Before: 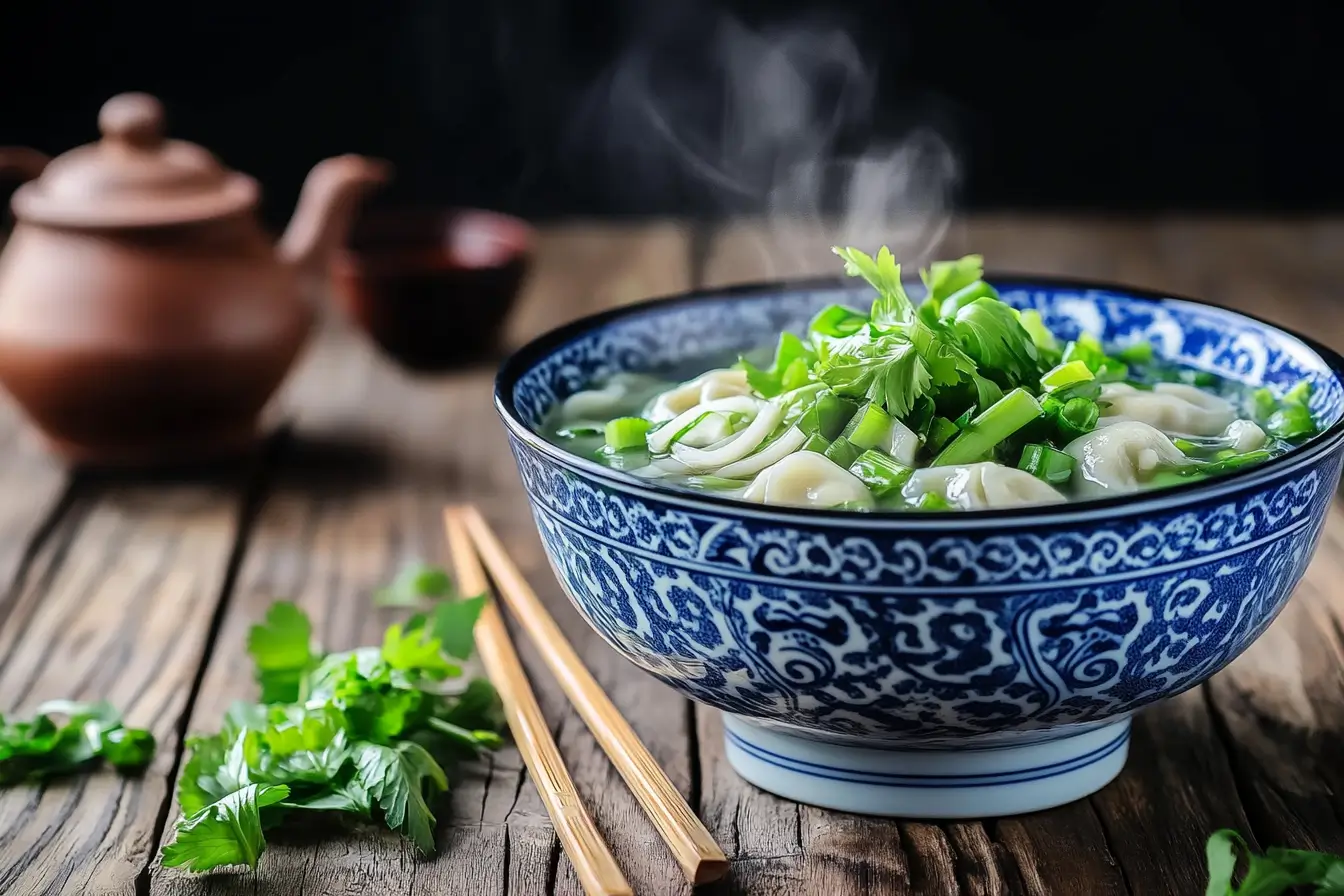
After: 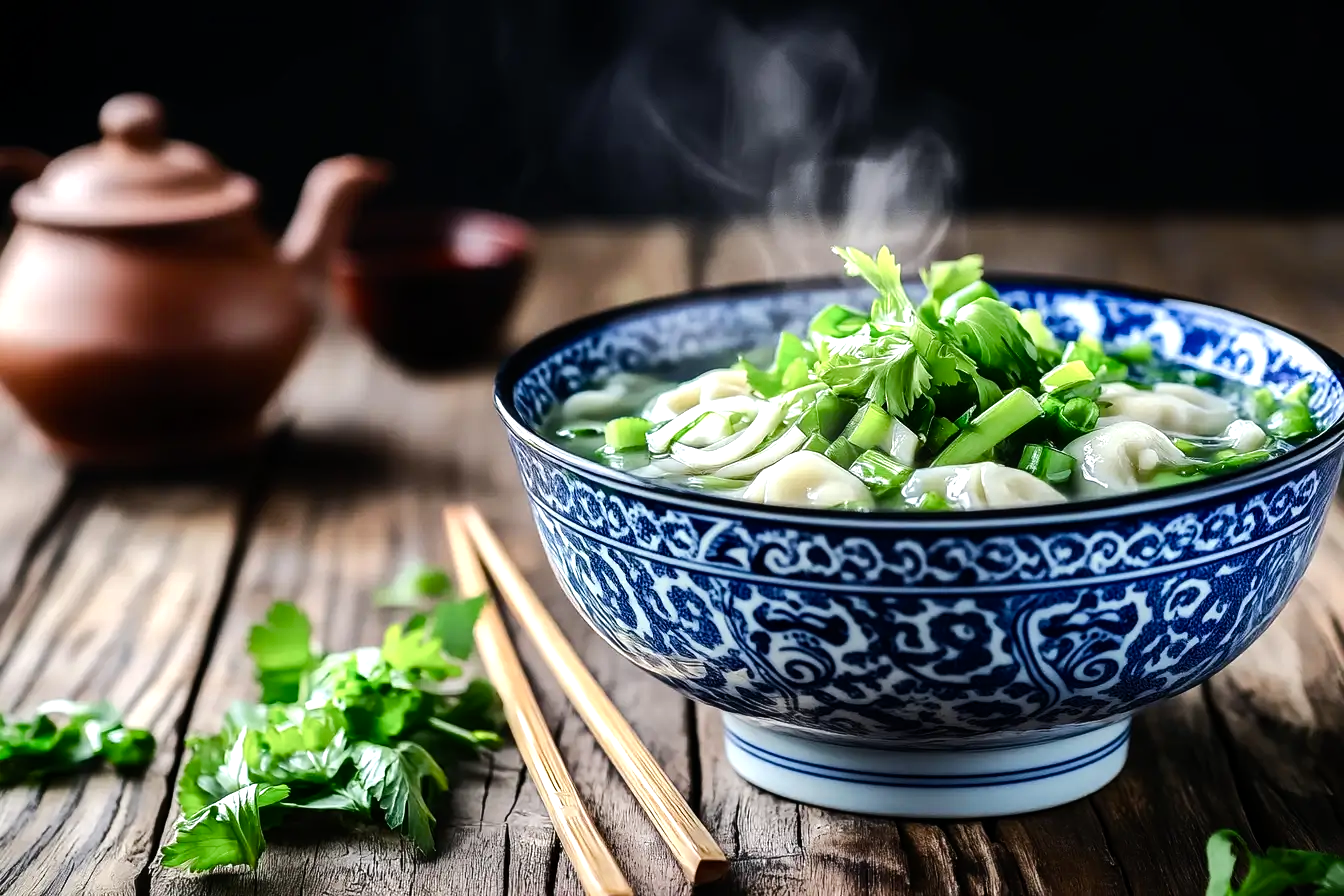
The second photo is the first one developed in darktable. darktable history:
color balance rgb: power › hue 324.78°, perceptual saturation grading › global saturation 20%, perceptual saturation grading › highlights -49.554%, perceptual saturation grading › shadows 25.835%, perceptual brilliance grading › highlights 17.494%, perceptual brilliance grading › mid-tones 32.277%, perceptual brilliance grading › shadows -31.1%
